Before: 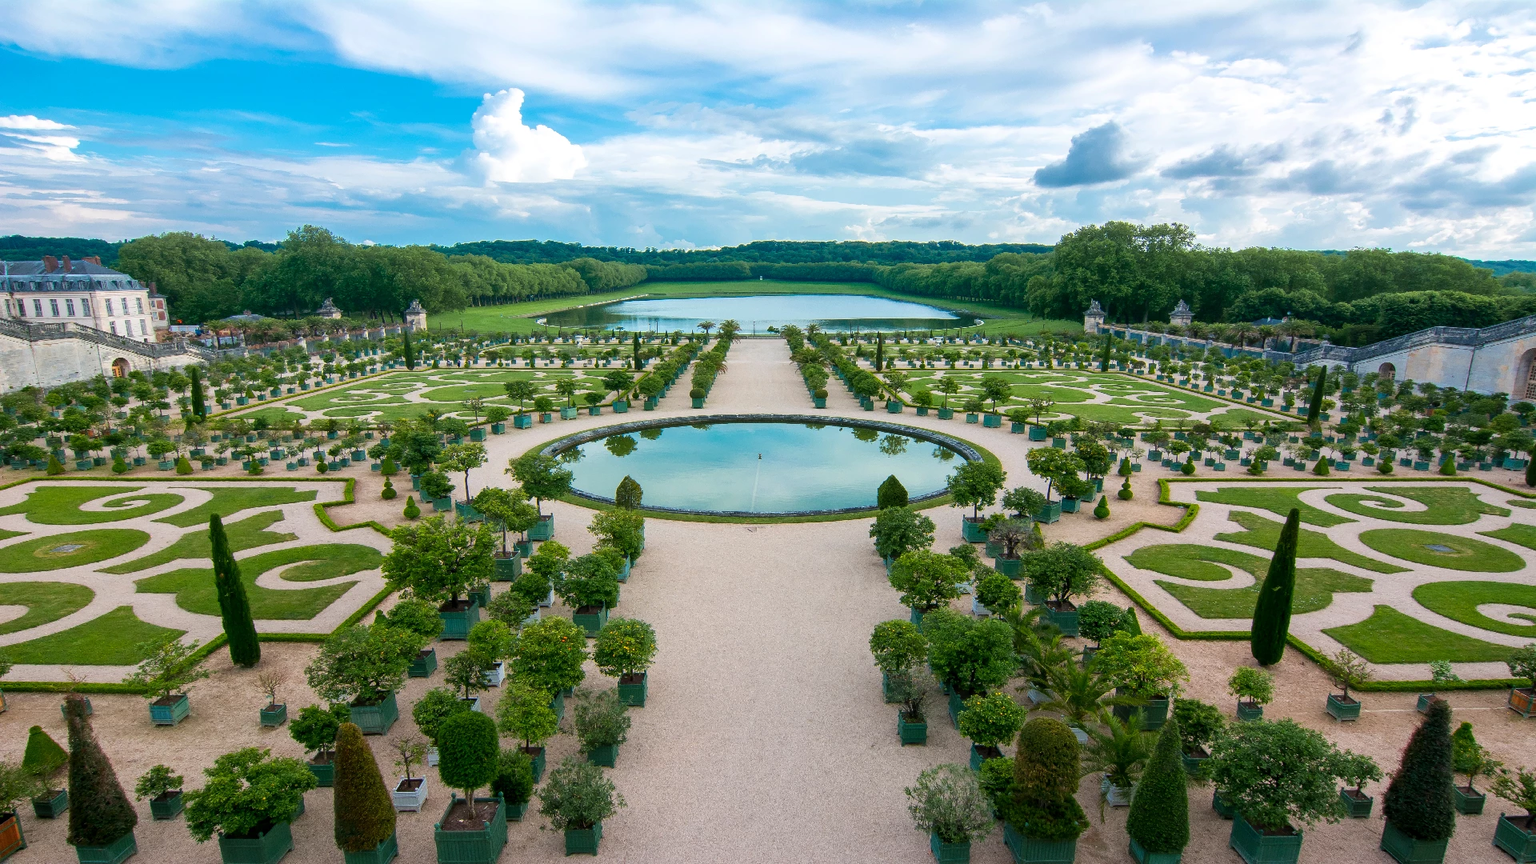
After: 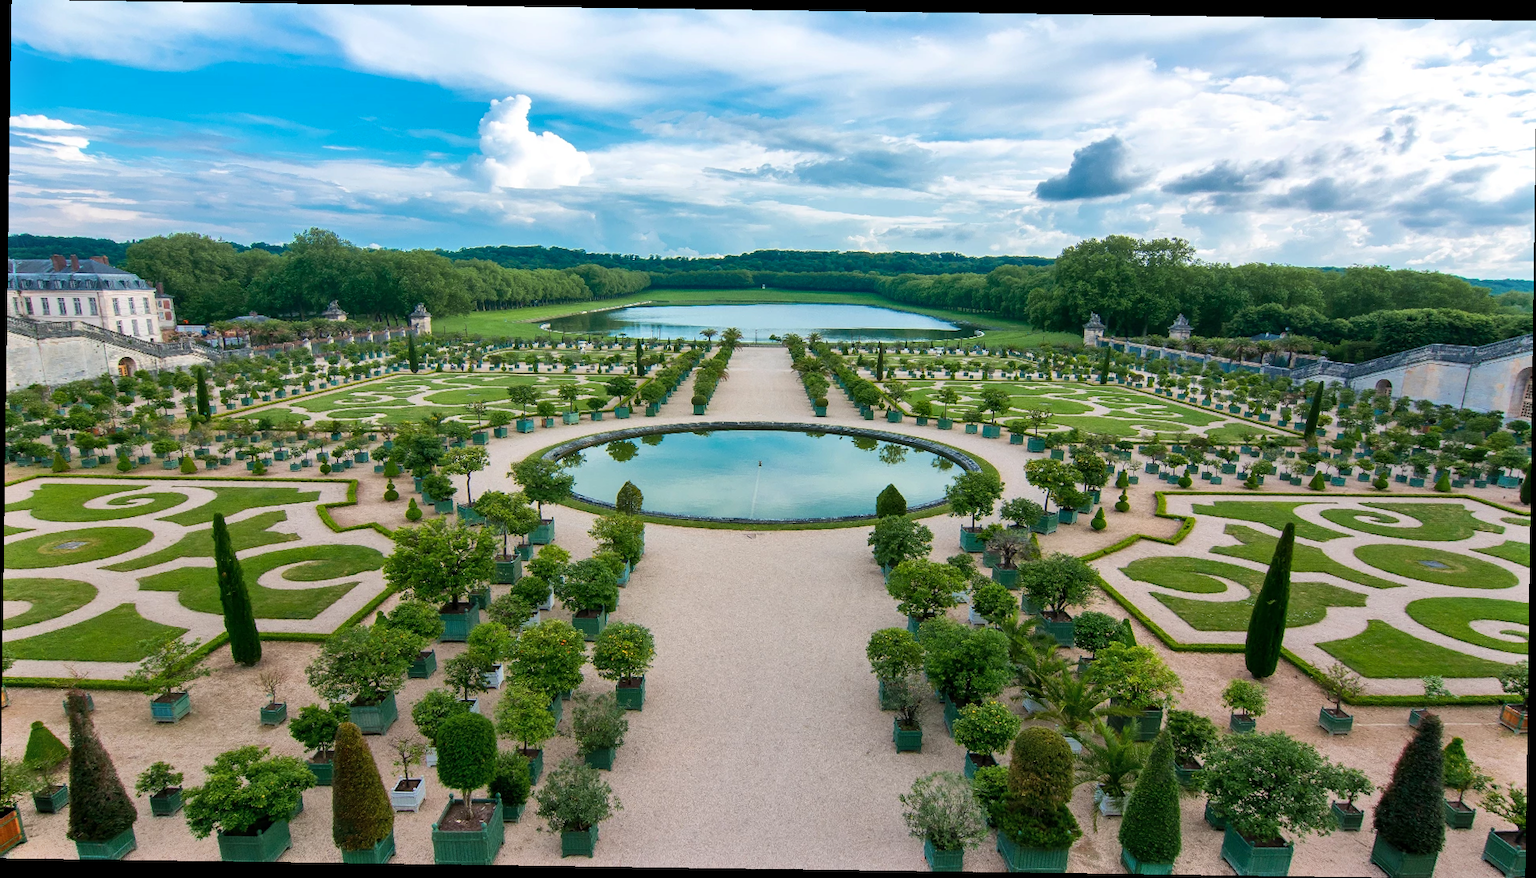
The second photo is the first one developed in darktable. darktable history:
rotate and perspective: rotation 0.8°, automatic cropping off
shadows and highlights: soften with gaussian
